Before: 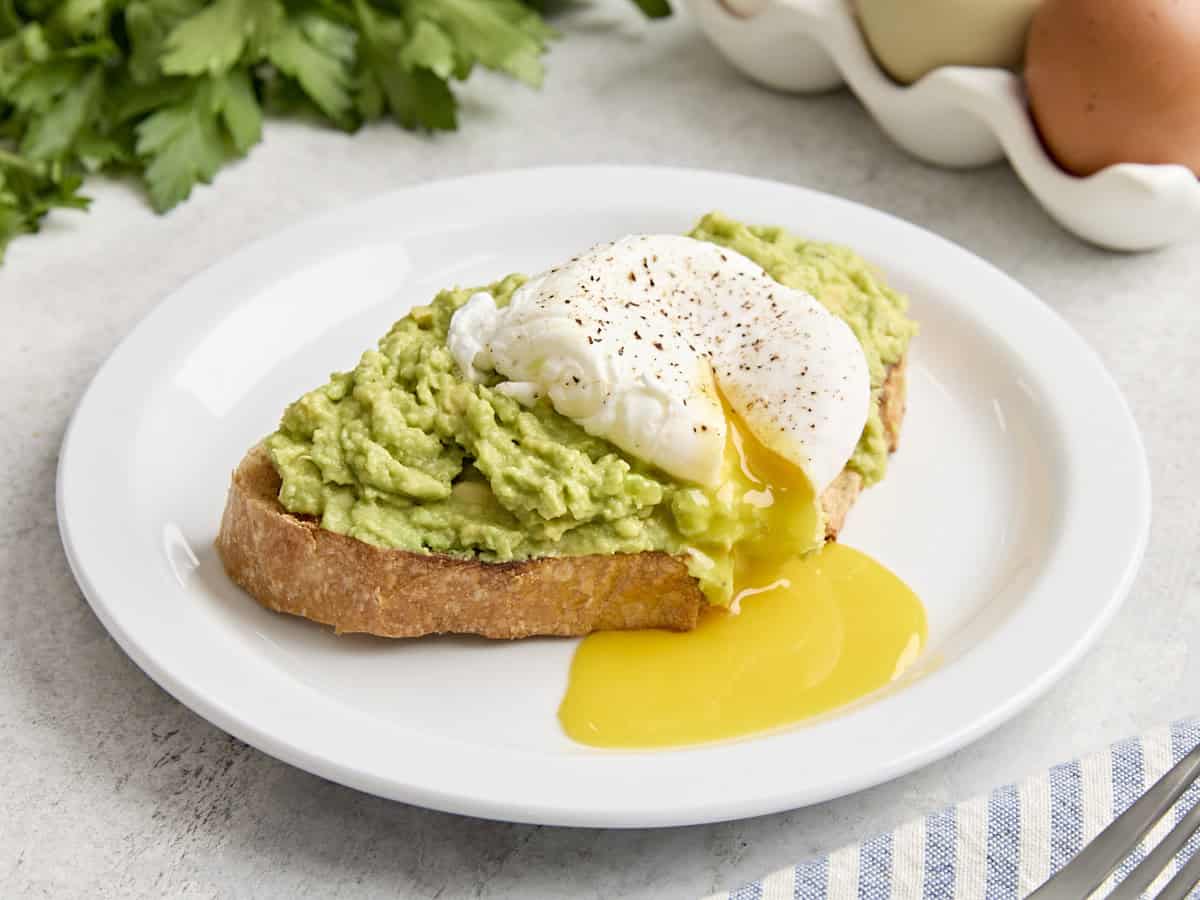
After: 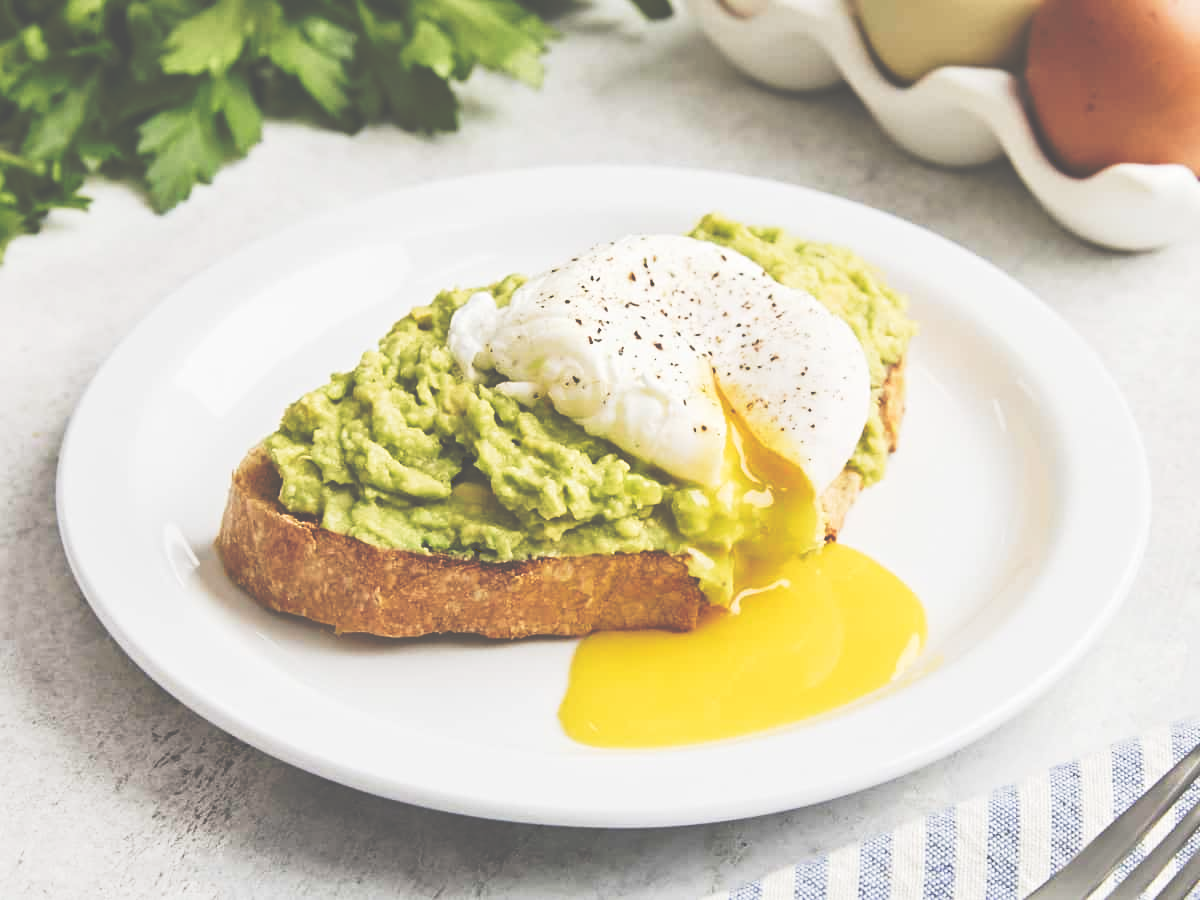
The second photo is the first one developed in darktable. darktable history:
tone curve: curves: ch0 [(0, 0) (0.003, 0.319) (0.011, 0.319) (0.025, 0.323) (0.044, 0.323) (0.069, 0.327) (0.1, 0.33) (0.136, 0.338) (0.177, 0.348) (0.224, 0.361) (0.277, 0.374) (0.335, 0.398) (0.399, 0.444) (0.468, 0.516) (0.543, 0.595) (0.623, 0.694) (0.709, 0.793) (0.801, 0.883) (0.898, 0.942) (1, 1)], preserve colors none
